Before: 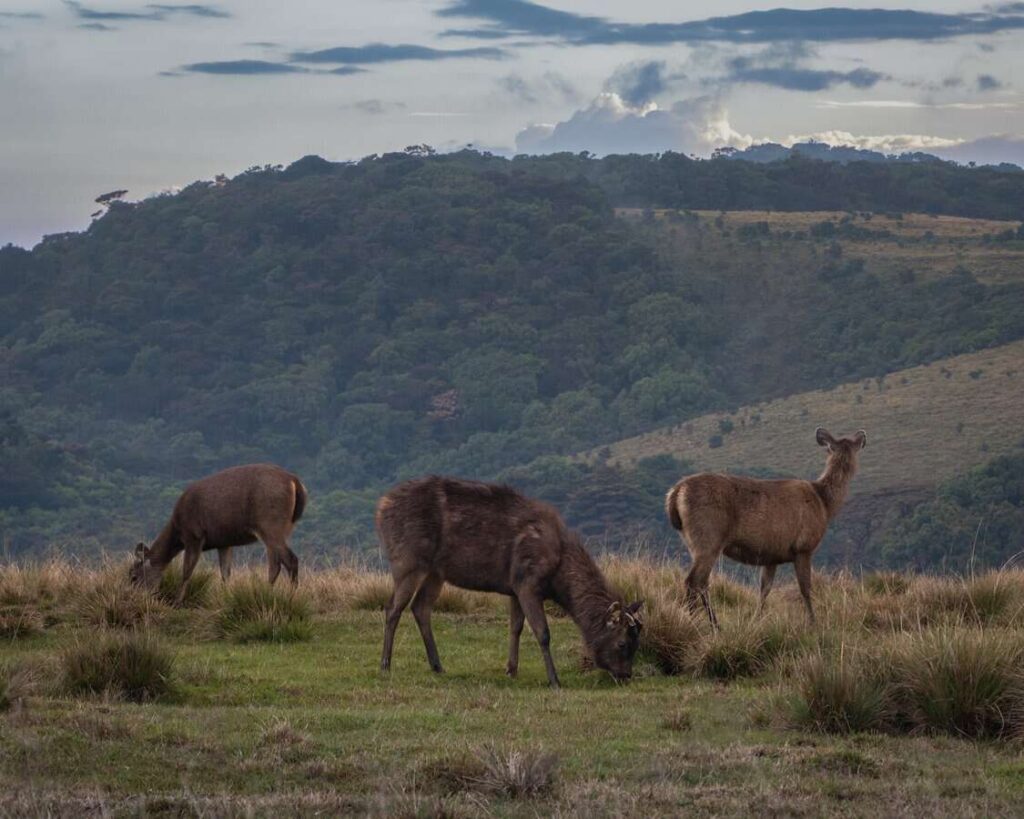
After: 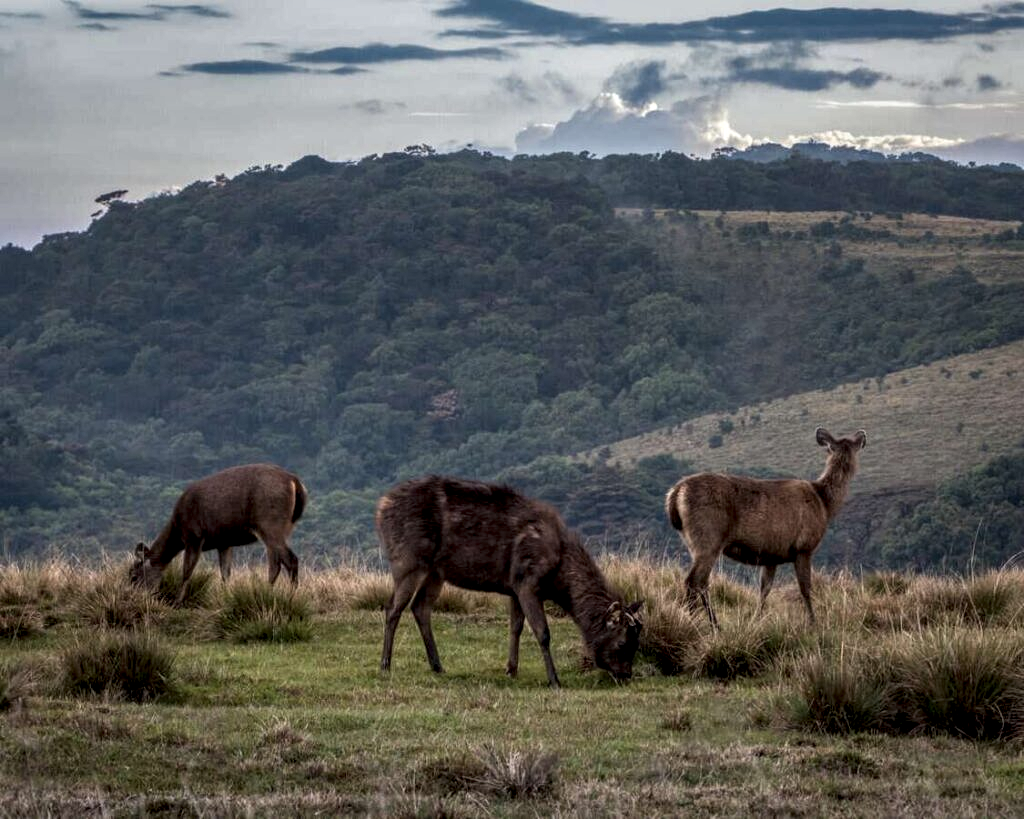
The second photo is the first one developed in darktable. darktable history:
local contrast: highlights 3%, shadows 6%, detail 182%
